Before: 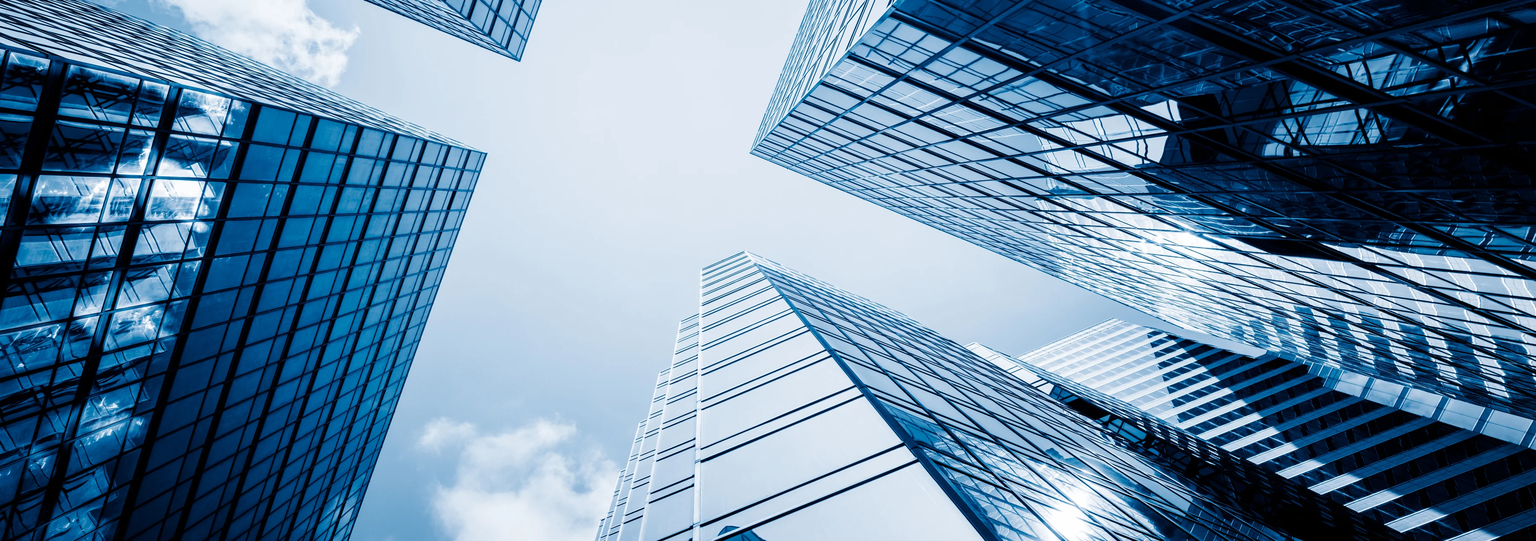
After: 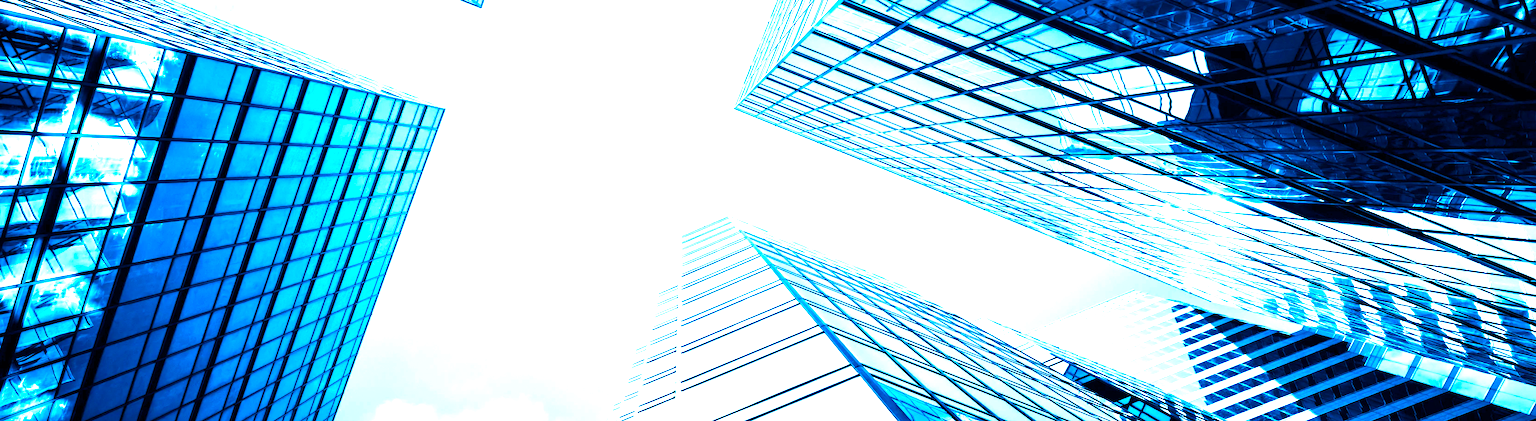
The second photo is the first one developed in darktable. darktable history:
crop: left 5.384%, top 10.082%, right 3.69%, bottom 19.019%
color balance rgb: global offset › chroma 0.251%, global offset › hue 256.22°, linear chroma grading › global chroma 15.253%, perceptual saturation grading › global saturation 31.007%
exposure: black level correction 0, exposure 1.675 EV, compensate highlight preservation false
contrast brightness saturation: contrast 0.144
